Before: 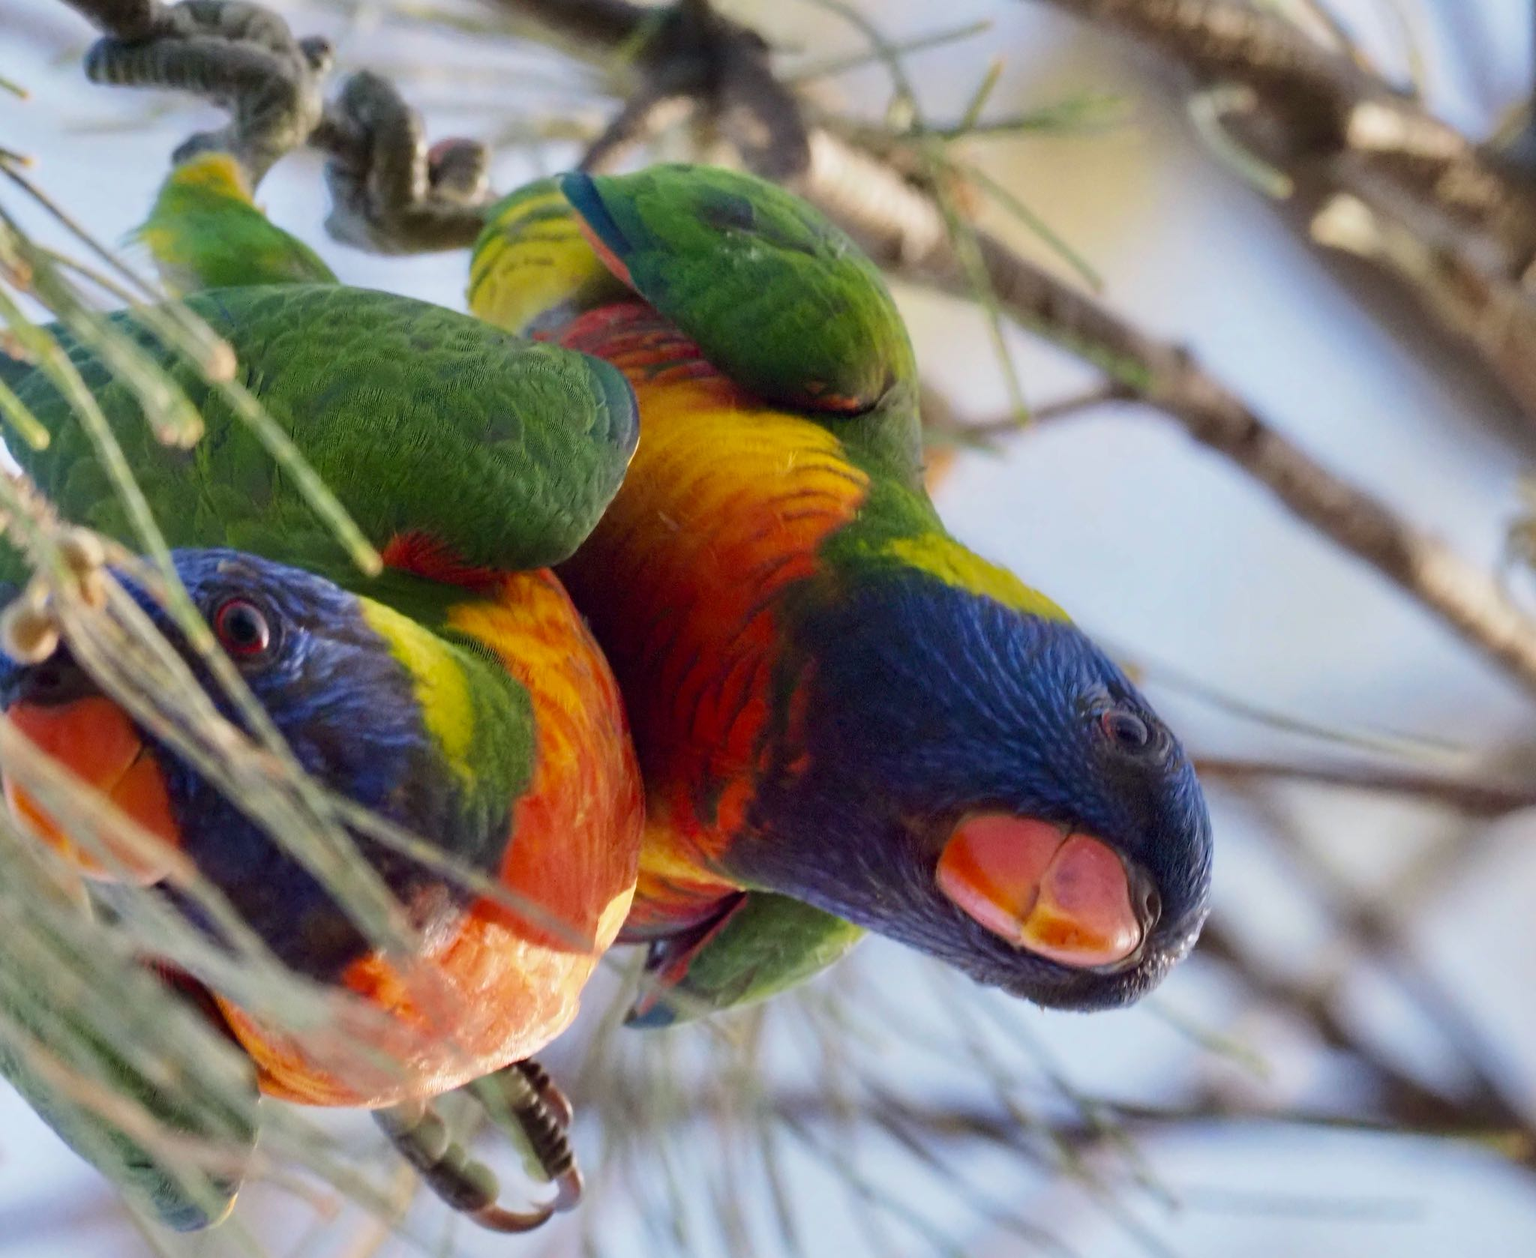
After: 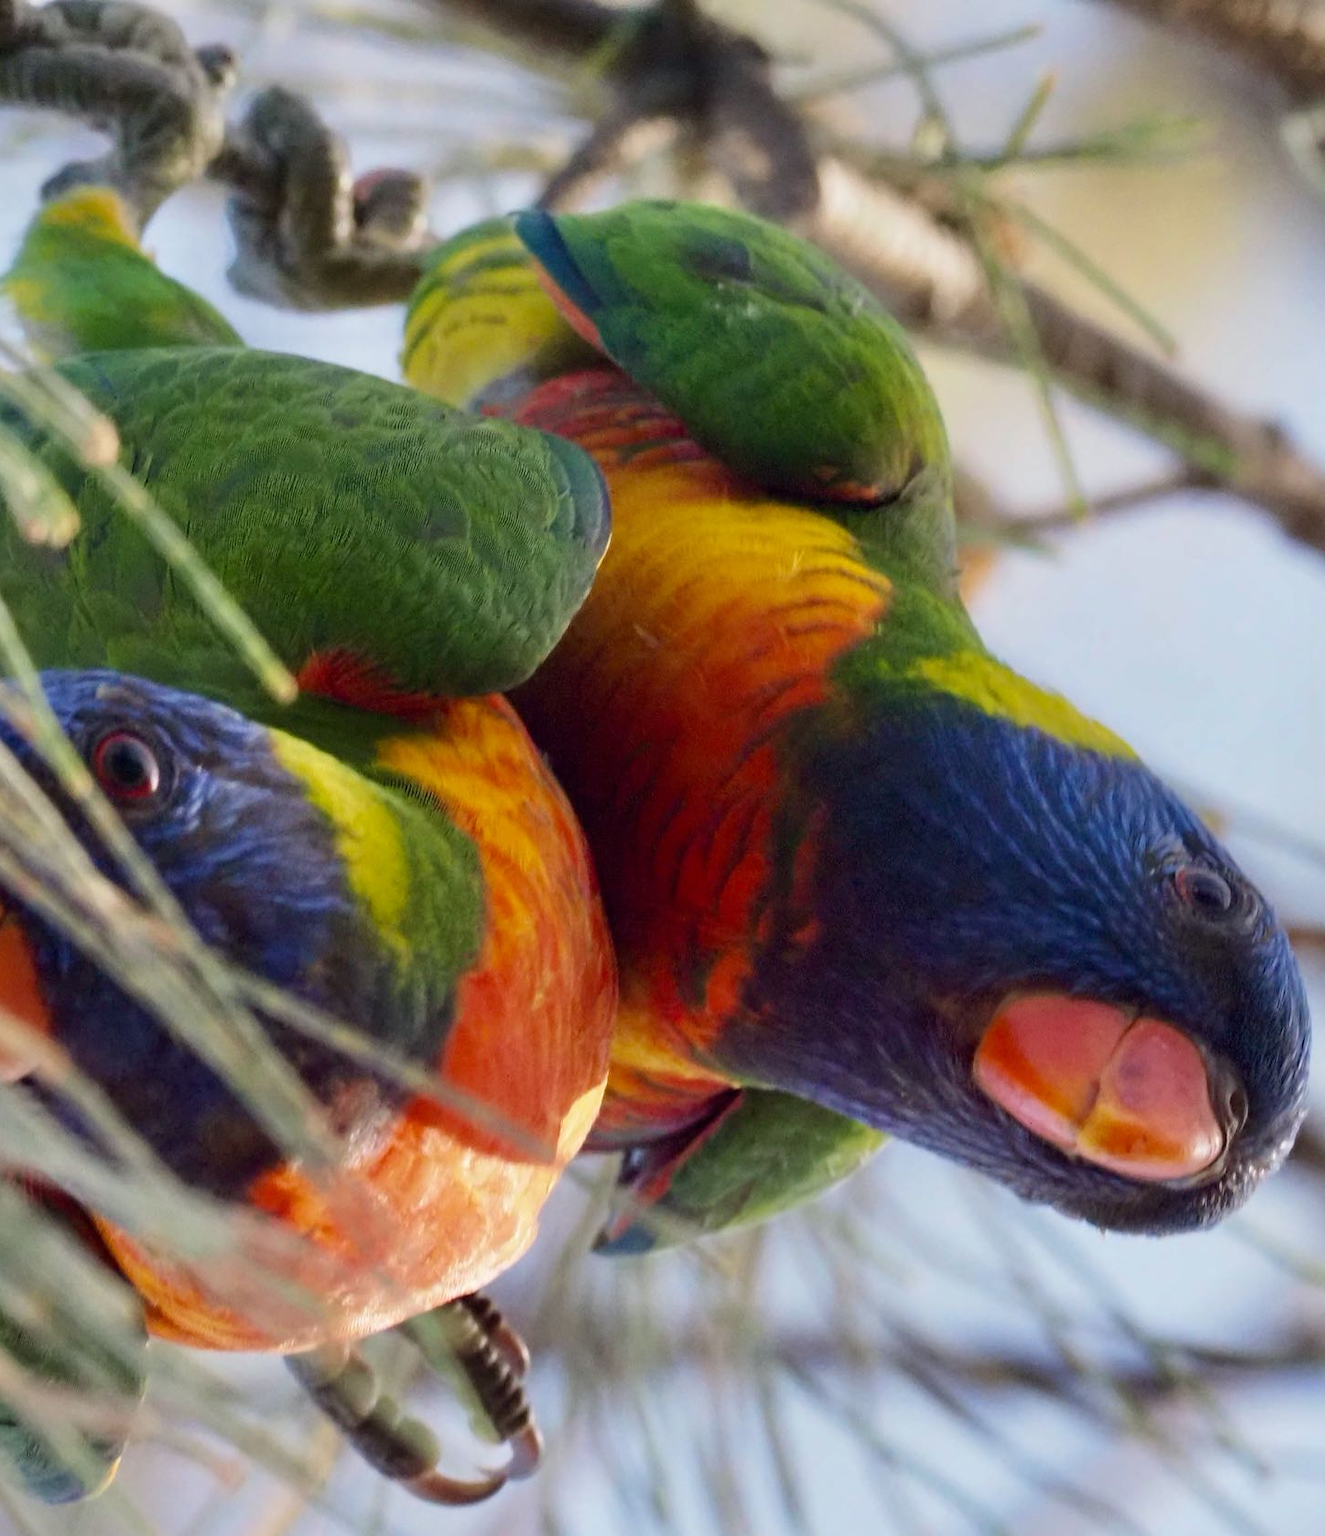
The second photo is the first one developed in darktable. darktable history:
crop and rotate: left 9.054%, right 20.226%
